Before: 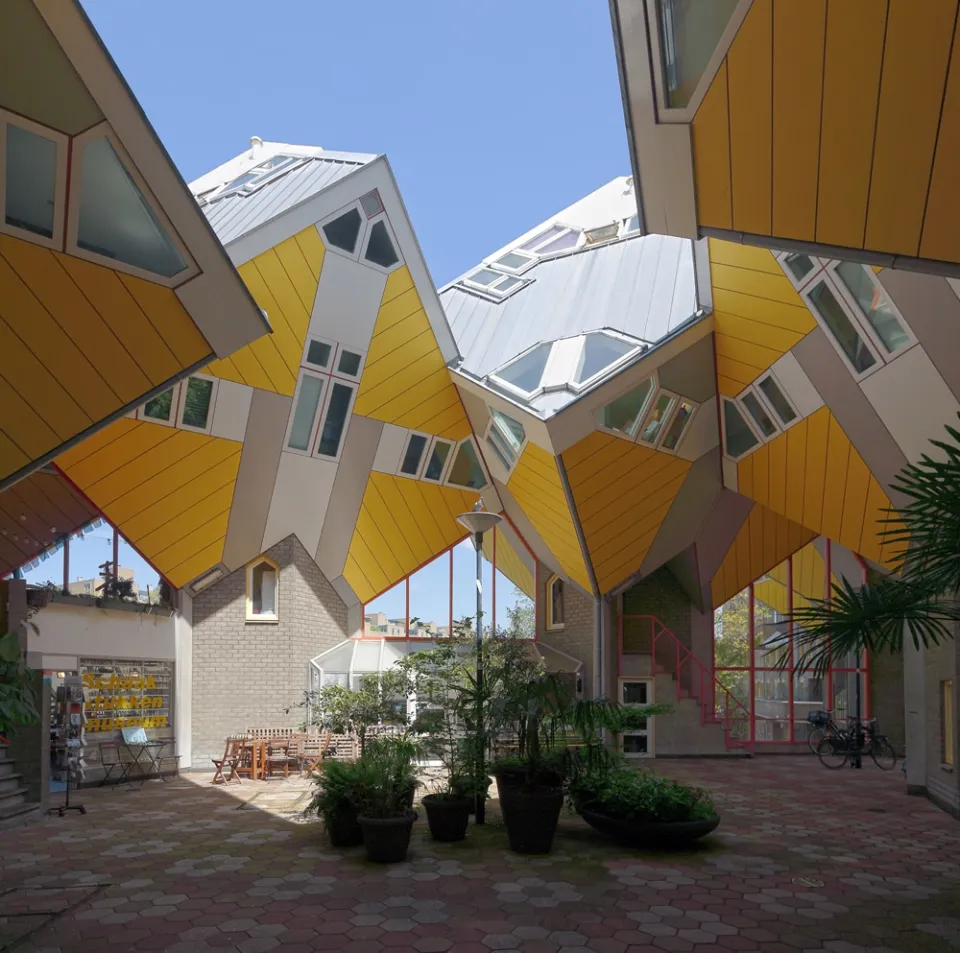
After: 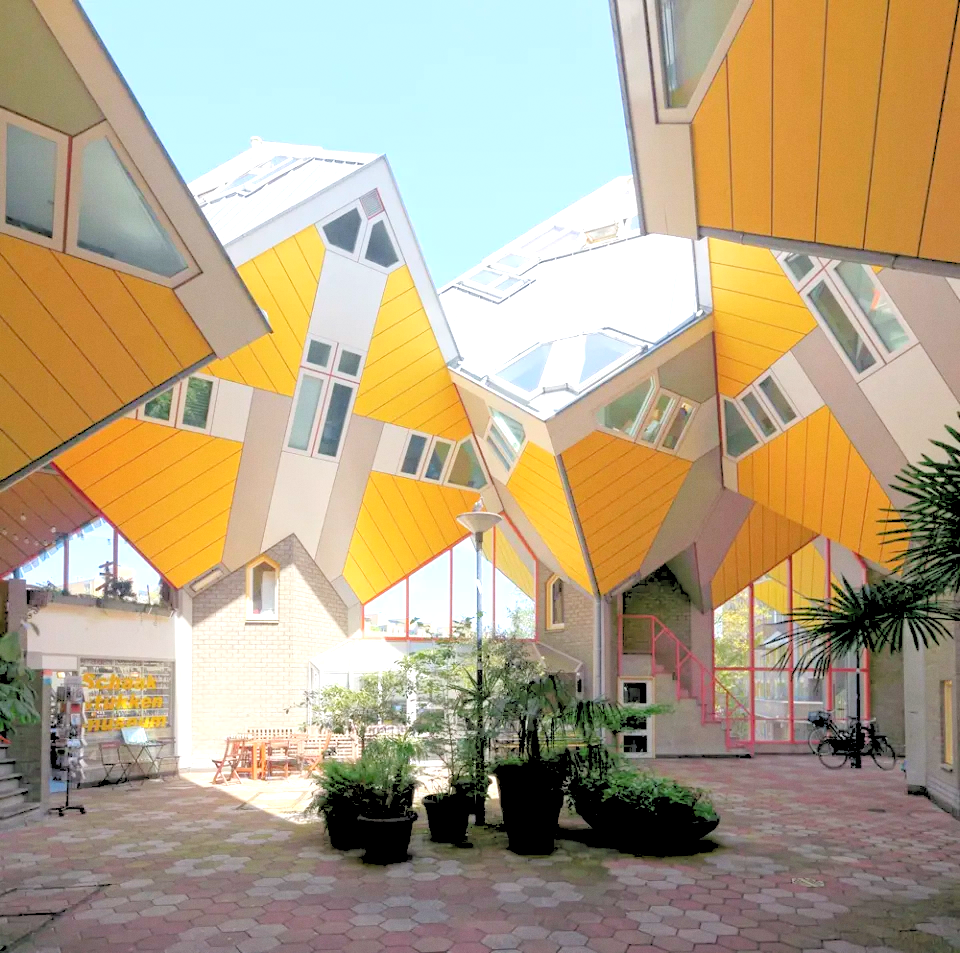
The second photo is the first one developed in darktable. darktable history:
color balance rgb: contrast -10%
exposure: black level correction 0.001, exposure 1.398 EV, compensate exposure bias true, compensate highlight preservation false
grain: coarseness 0.09 ISO, strength 10%
rgb levels: levels [[0.027, 0.429, 0.996], [0, 0.5, 1], [0, 0.5, 1]]
